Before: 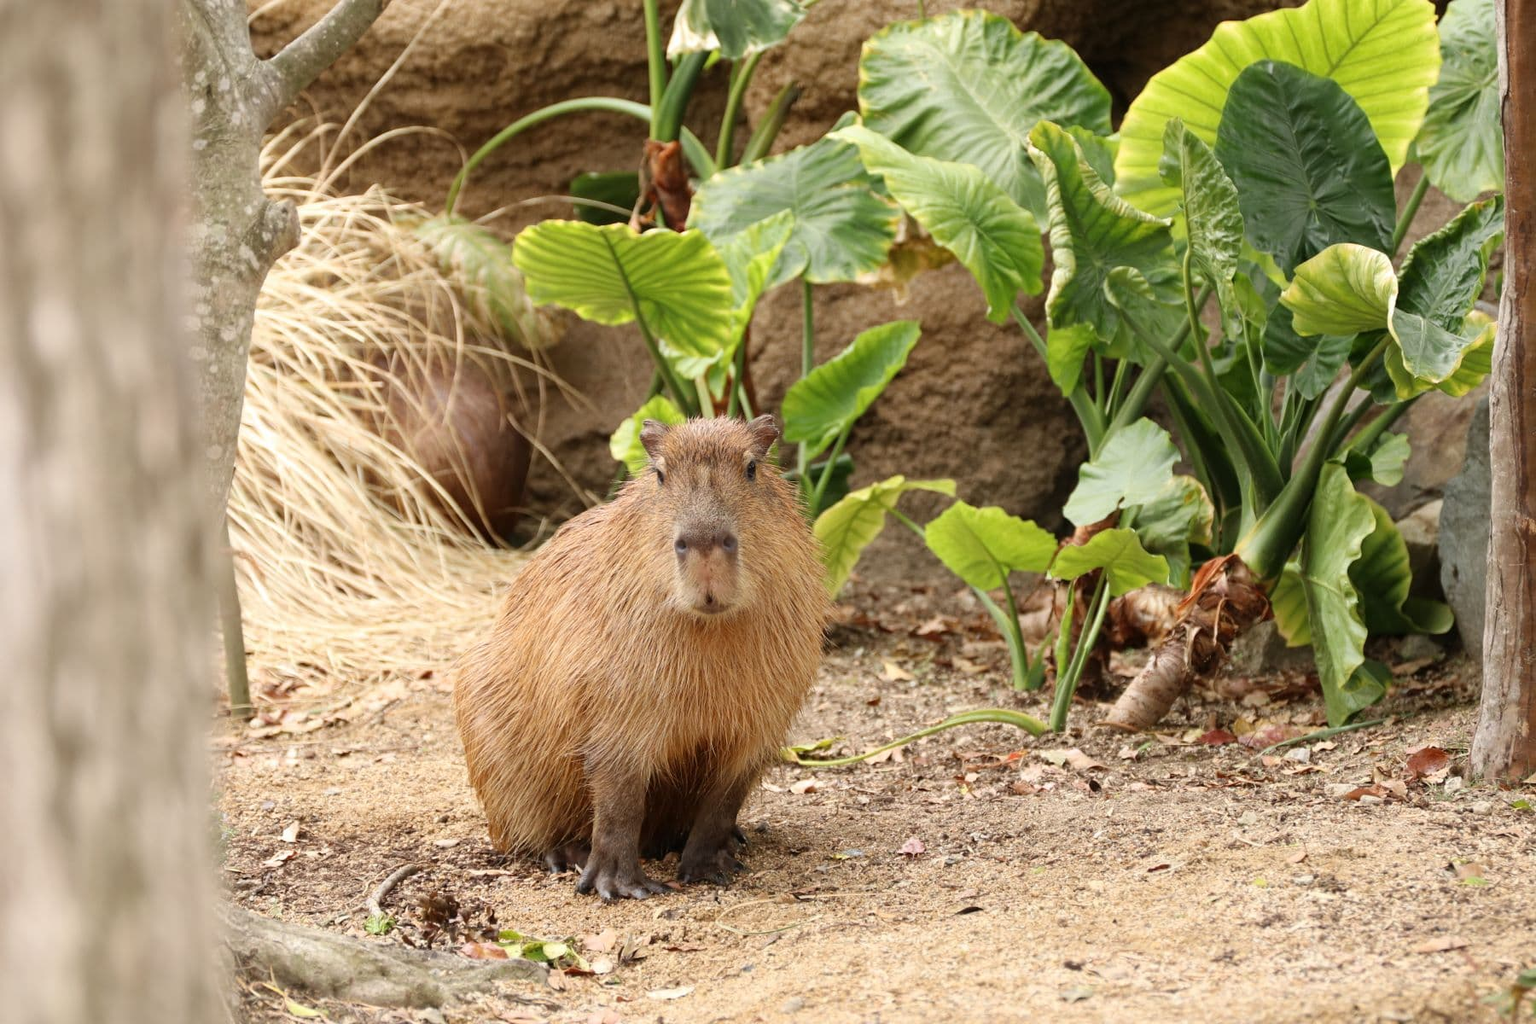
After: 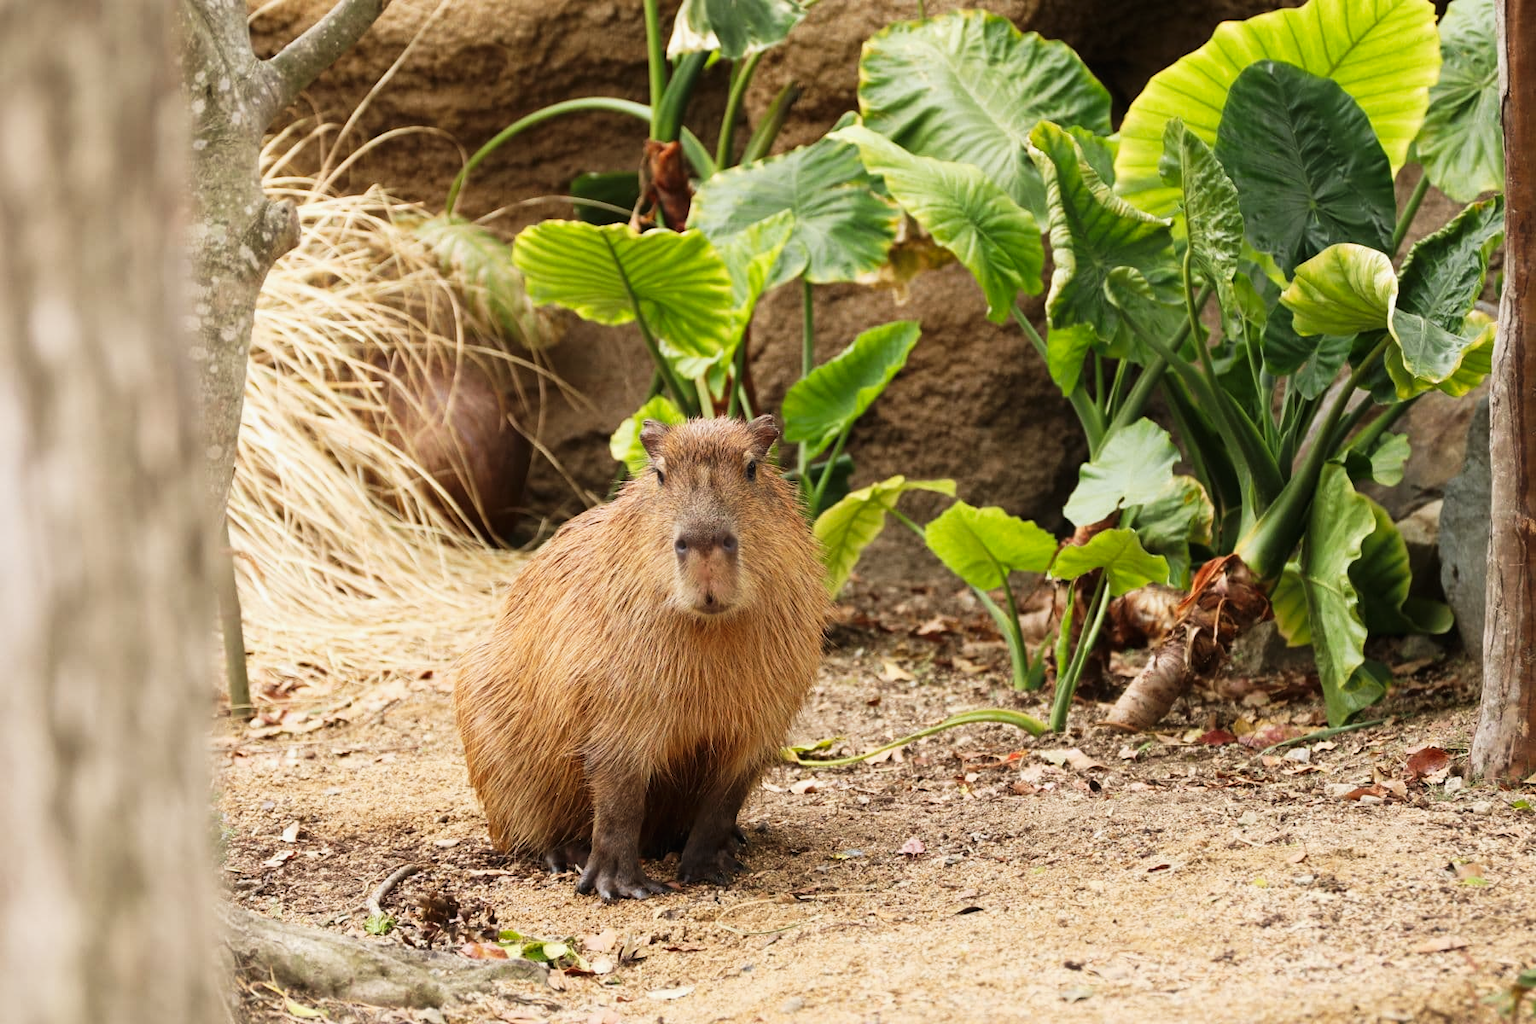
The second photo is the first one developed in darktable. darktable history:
tone curve: curves: ch0 [(0.016, 0.011) (0.204, 0.146) (0.515, 0.476) (0.78, 0.795) (1, 0.981)], preserve colors none
